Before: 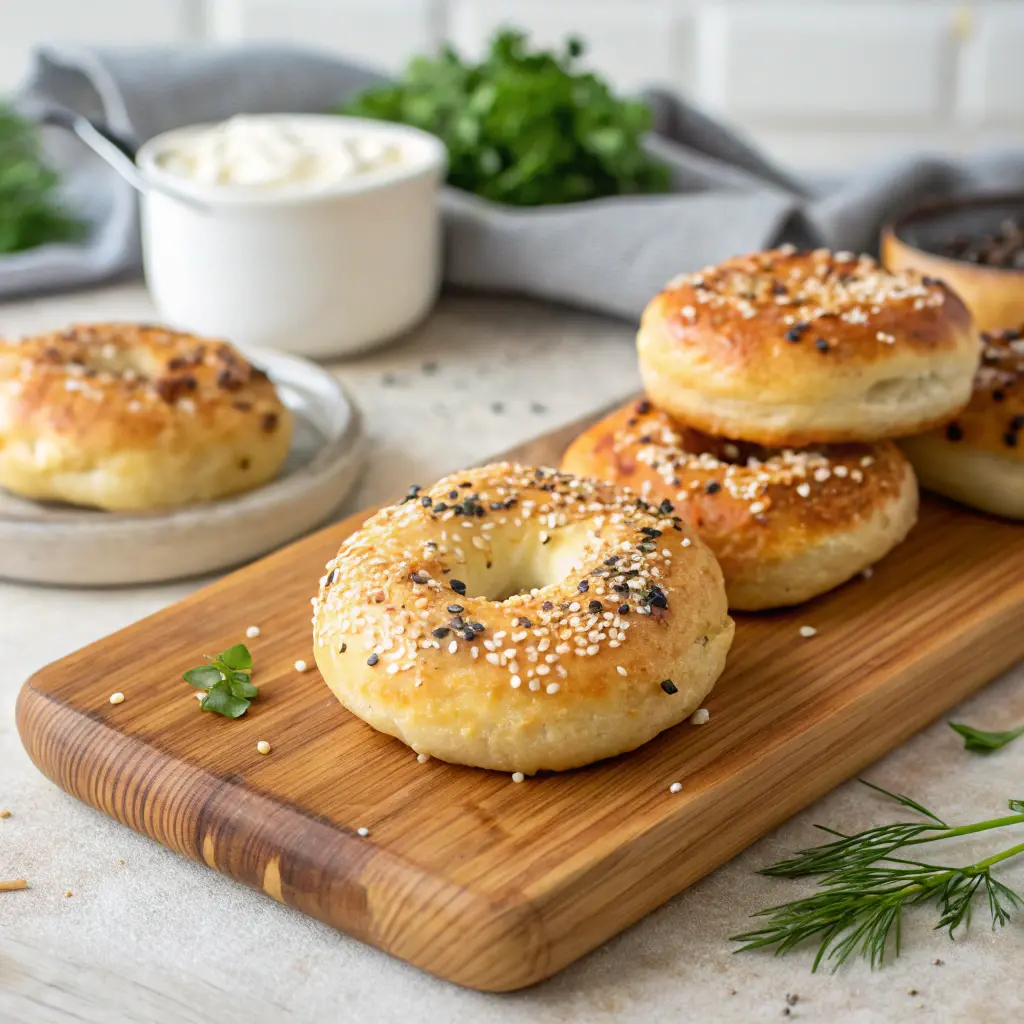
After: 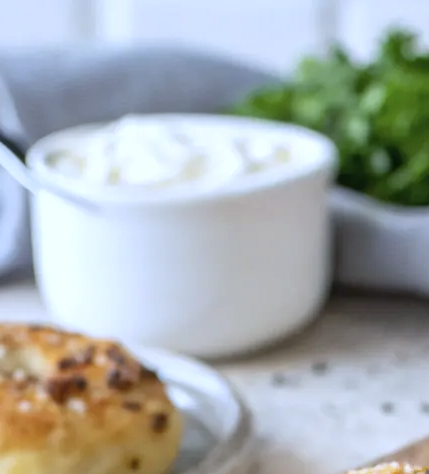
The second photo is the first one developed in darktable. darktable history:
contrast brightness saturation: saturation -0.1
white balance: red 0.948, green 1.02, blue 1.176
crop and rotate: left 10.817%, top 0.062%, right 47.194%, bottom 53.626%
